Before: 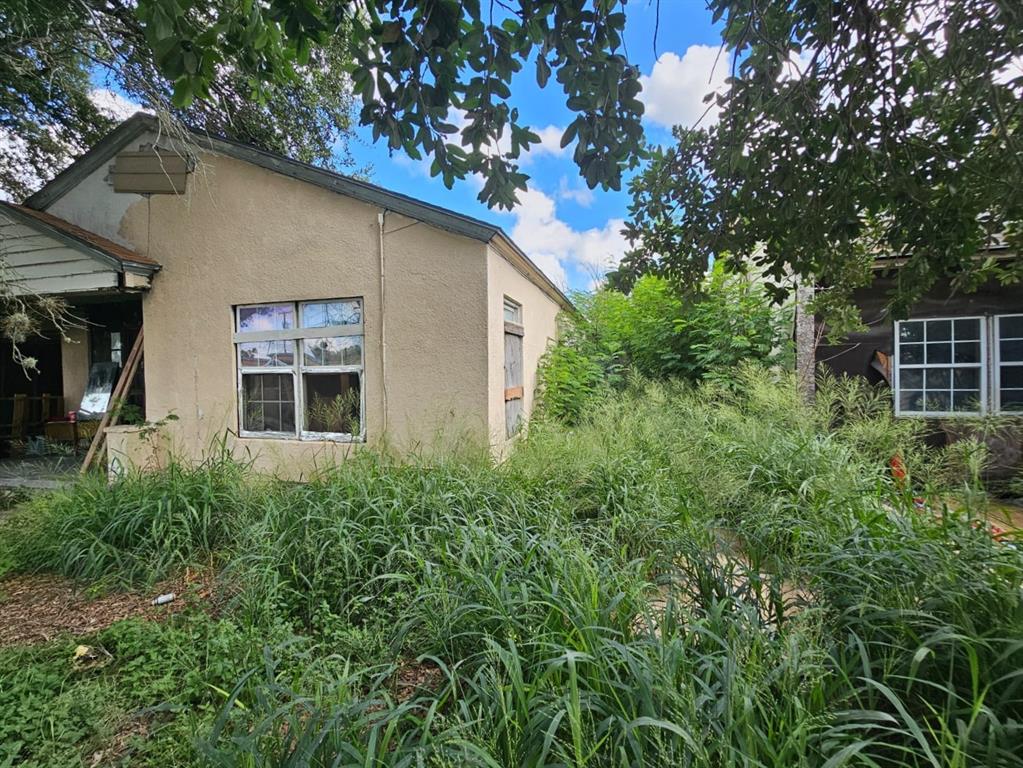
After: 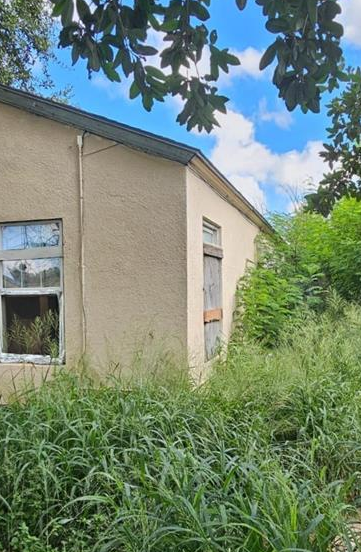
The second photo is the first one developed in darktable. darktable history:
crop and rotate: left 29.455%, top 10.263%, right 35.243%, bottom 17.736%
